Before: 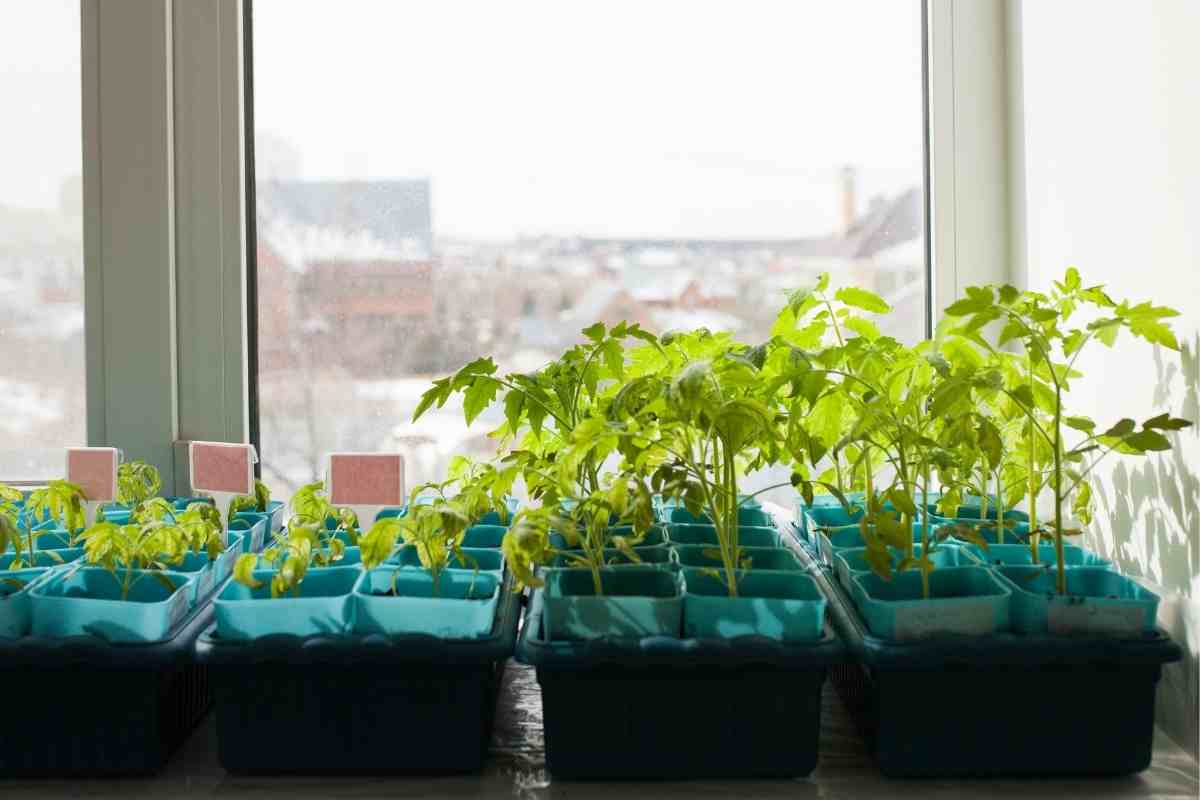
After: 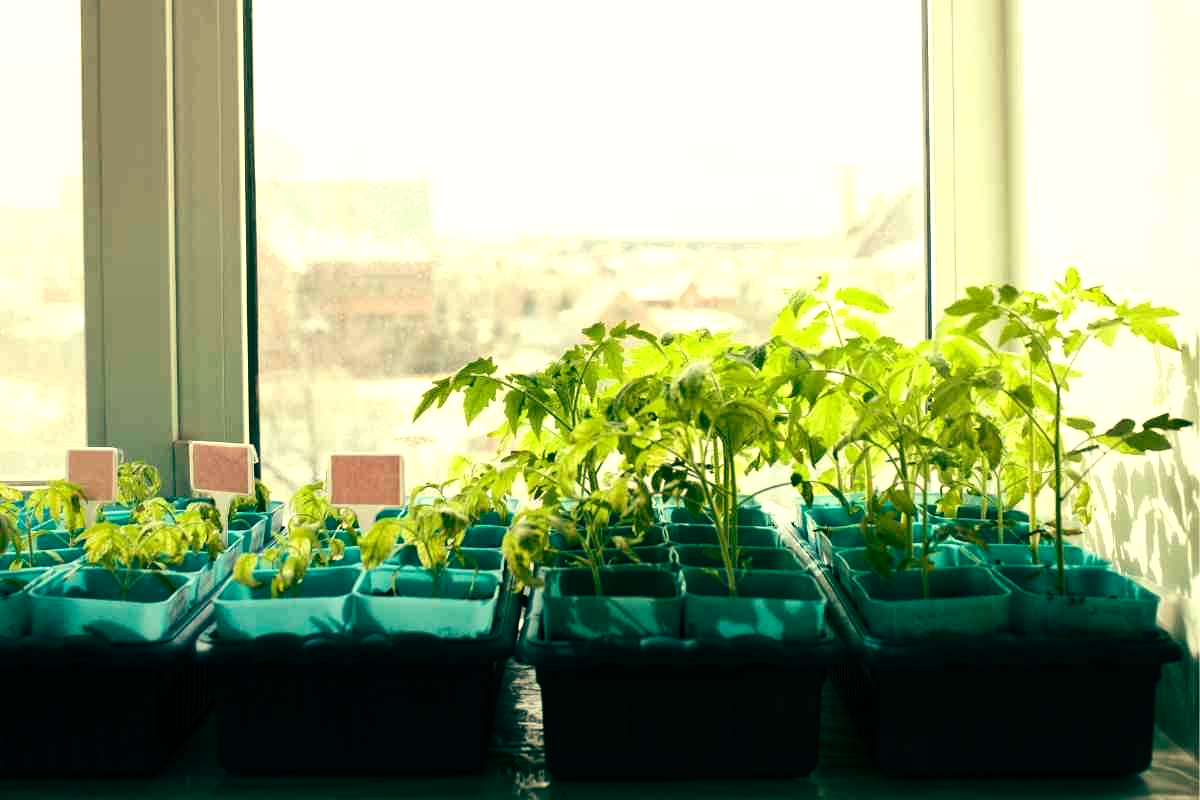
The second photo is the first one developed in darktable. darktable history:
tone equalizer: -8 EV -0.75 EV, -7 EV -0.7 EV, -6 EV -0.6 EV, -5 EV -0.4 EV, -3 EV 0.4 EV, -2 EV 0.6 EV, -1 EV 0.7 EV, +0 EV 0.75 EV, edges refinement/feathering 500, mask exposure compensation -1.57 EV, preserve details no
color balance: mode lift, gamma, gain (sRGB), lift [1, 0.69, 1, 1], gamma [1, 1.482, 1, 1], gain [1, 1, 1, 0.802]
graduated density: rotation -180°, offset 24.95
